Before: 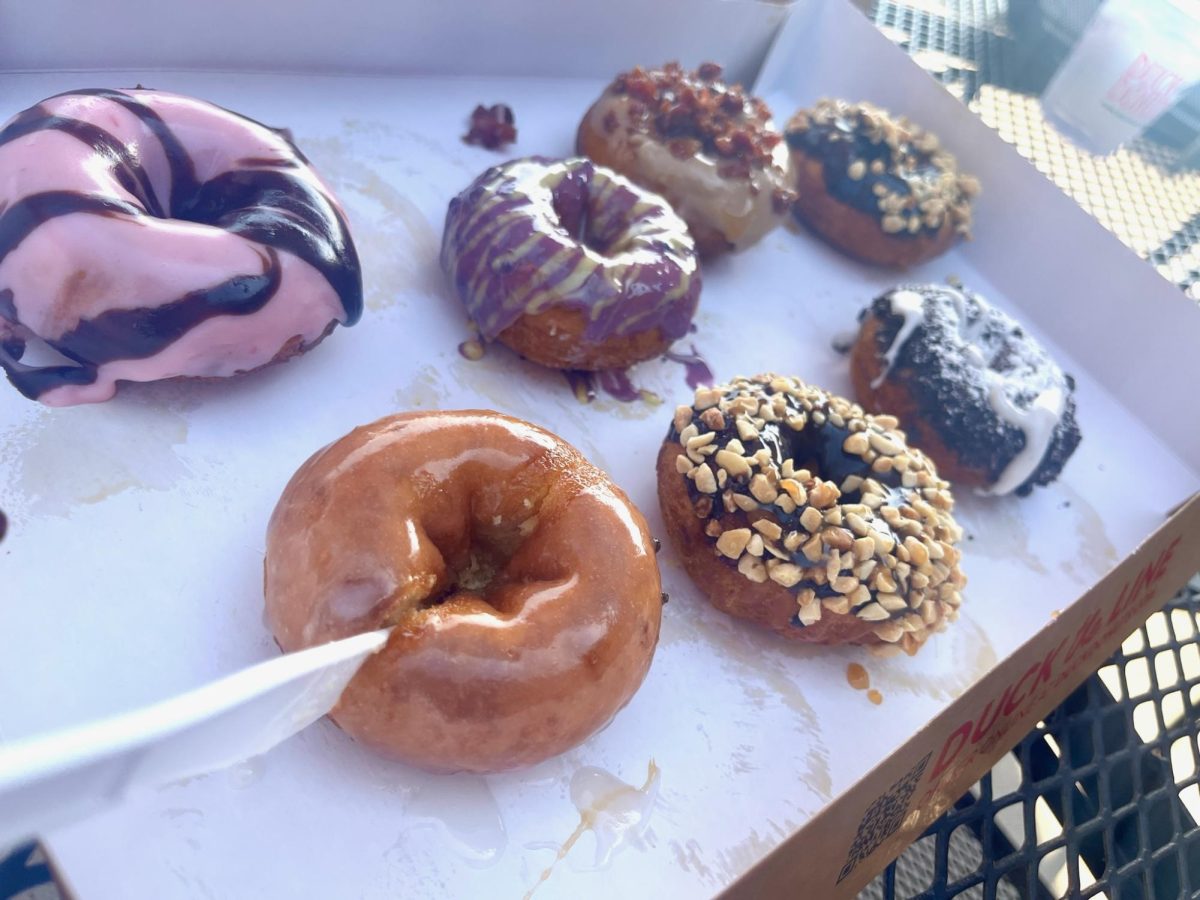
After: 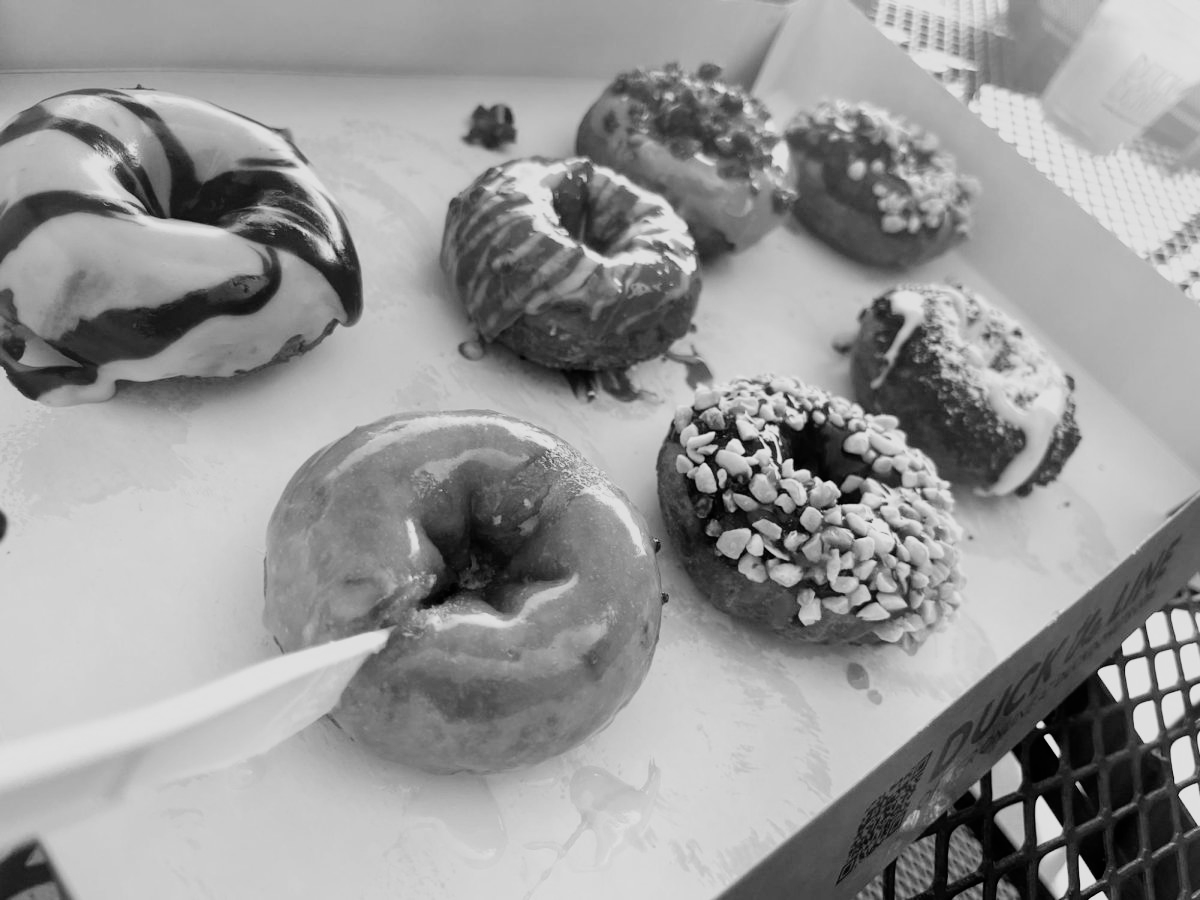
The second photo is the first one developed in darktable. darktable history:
filmic rgb: black relative exposure -5 EV, hardness 2.88, contrast 1.3, highlights saturation mix -30%
monochrome: on, module defaults
